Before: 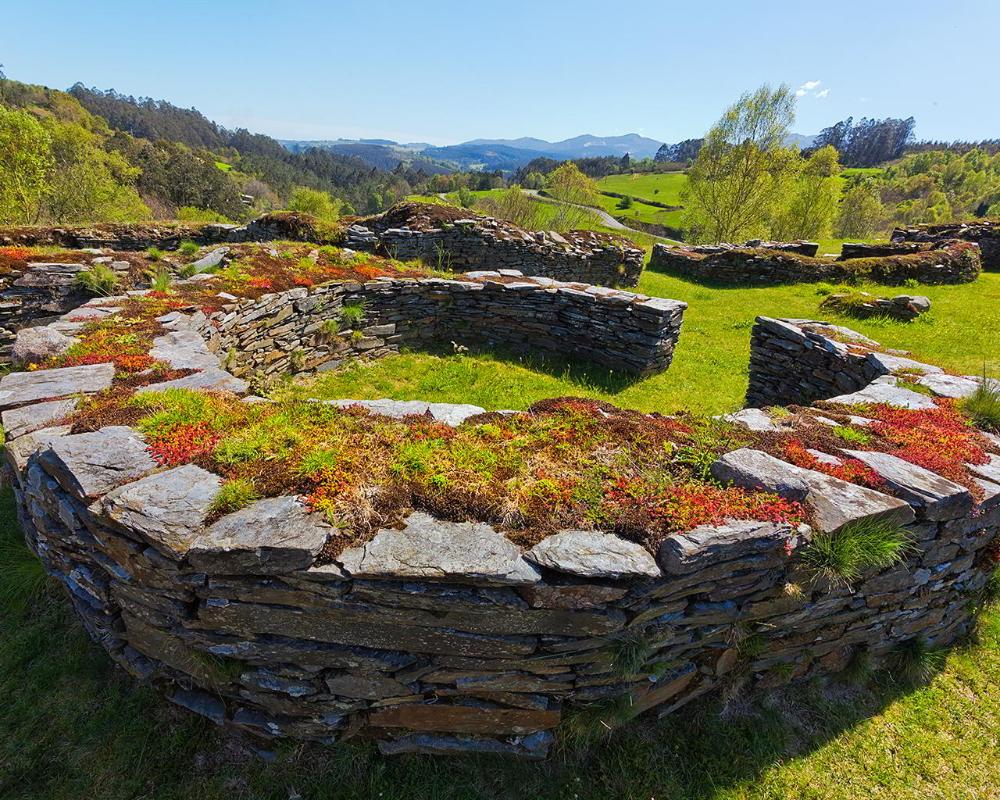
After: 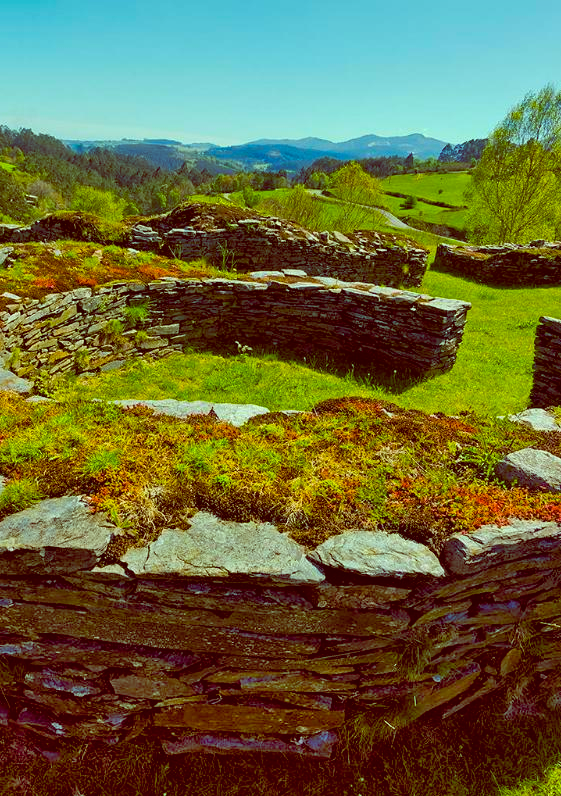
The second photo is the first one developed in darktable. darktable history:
crop: left 21.674%, right 22.086%
color balance rgb: perceptual saturation grading › global saturation 25%, global vibrance 20%
shadows and highlights: soften with gaussian
color balance: lift [1, 1.015, 0.987, 0.985], gamma [1, 0.959, 1.042, 0.958], gain [0.927, 0.938, 1.072, 0.928], contrast 1.5%
